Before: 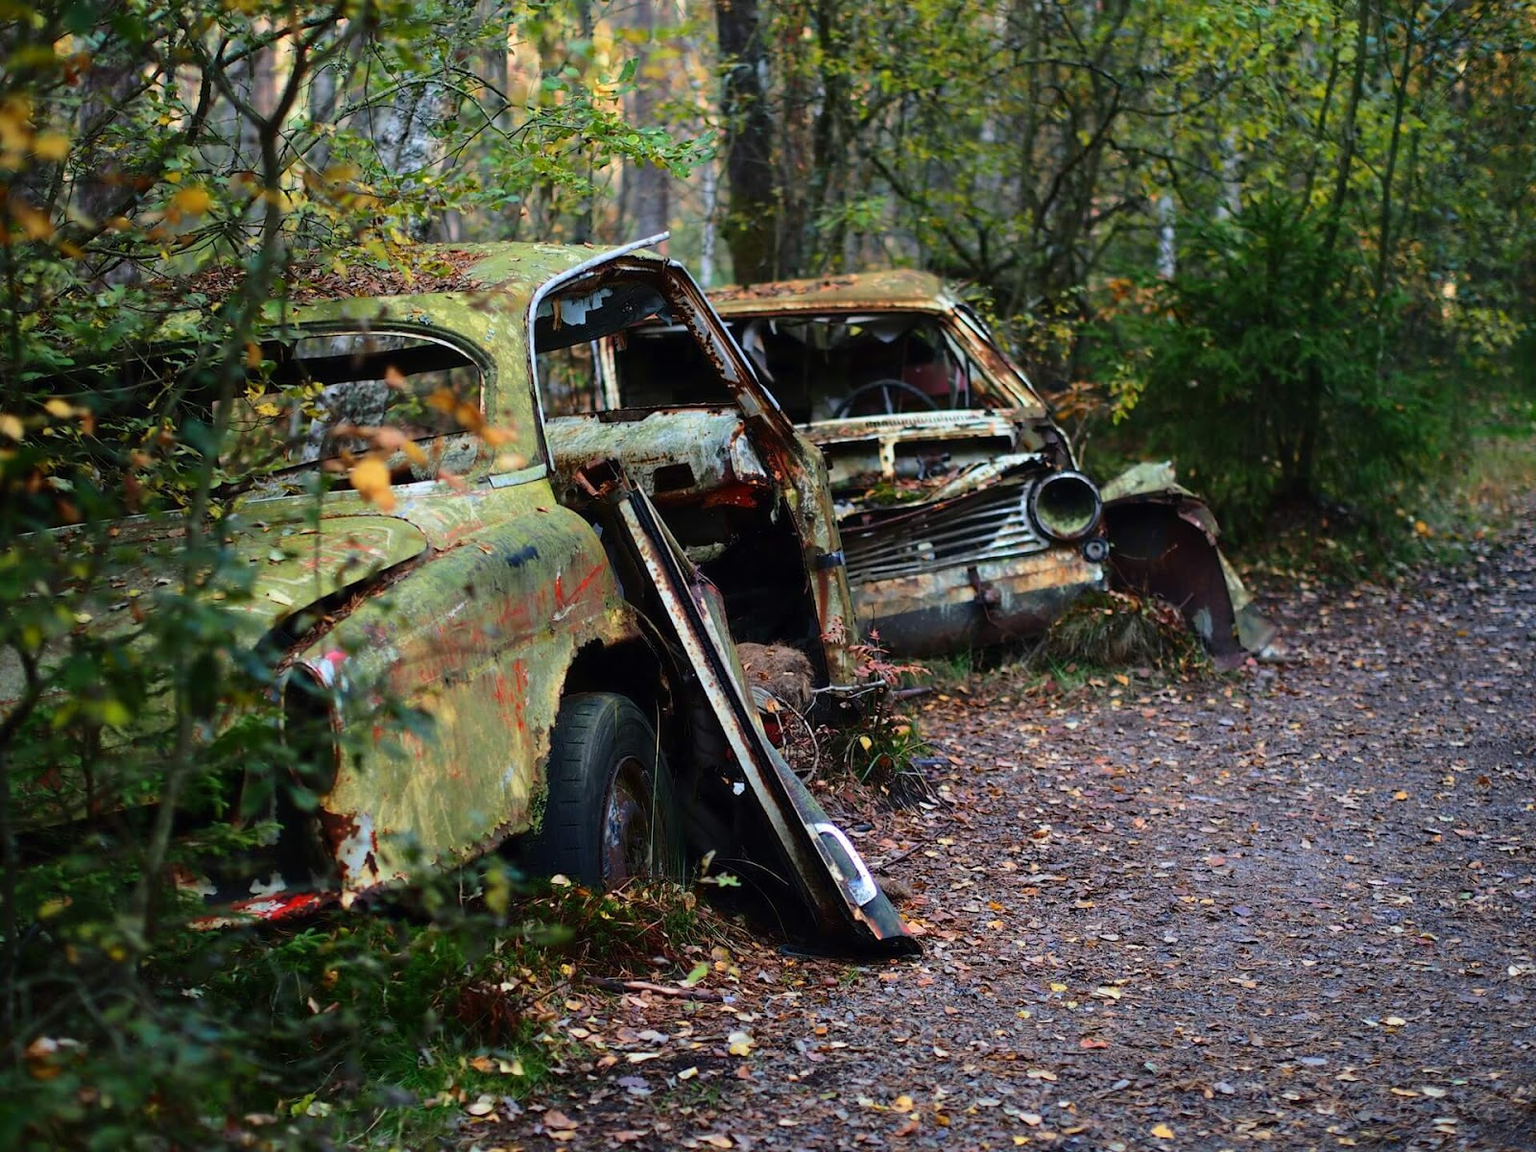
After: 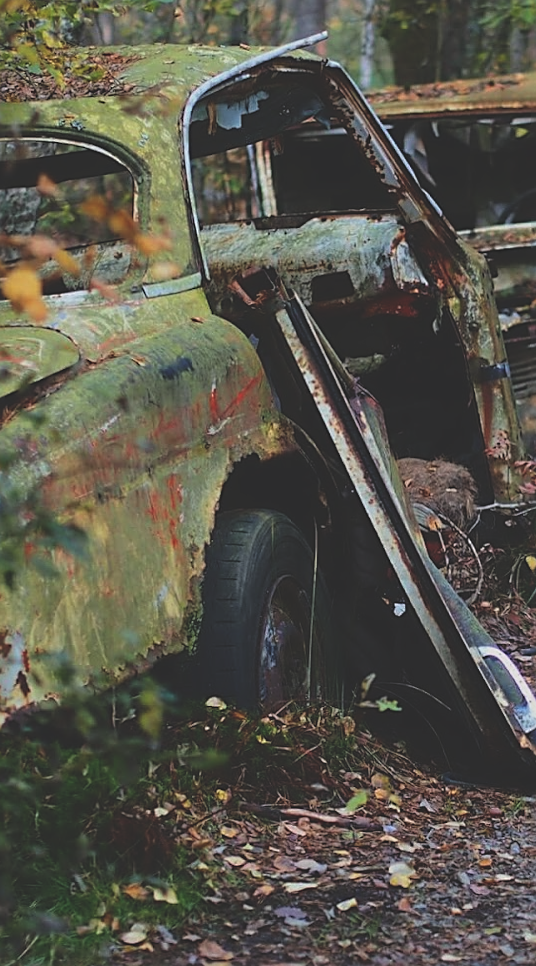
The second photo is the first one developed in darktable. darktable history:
rotate and perspective: lens shift (horizontal) -0.055, automatic cropping off
exposure: black level correction -0.036, exposure -0.497 EV, compensate highlight preservation false
sharpen: on, module defaults
crop and rotate: left 21.77%, top 18.528%, right 44.676%, bottom 2.997%
